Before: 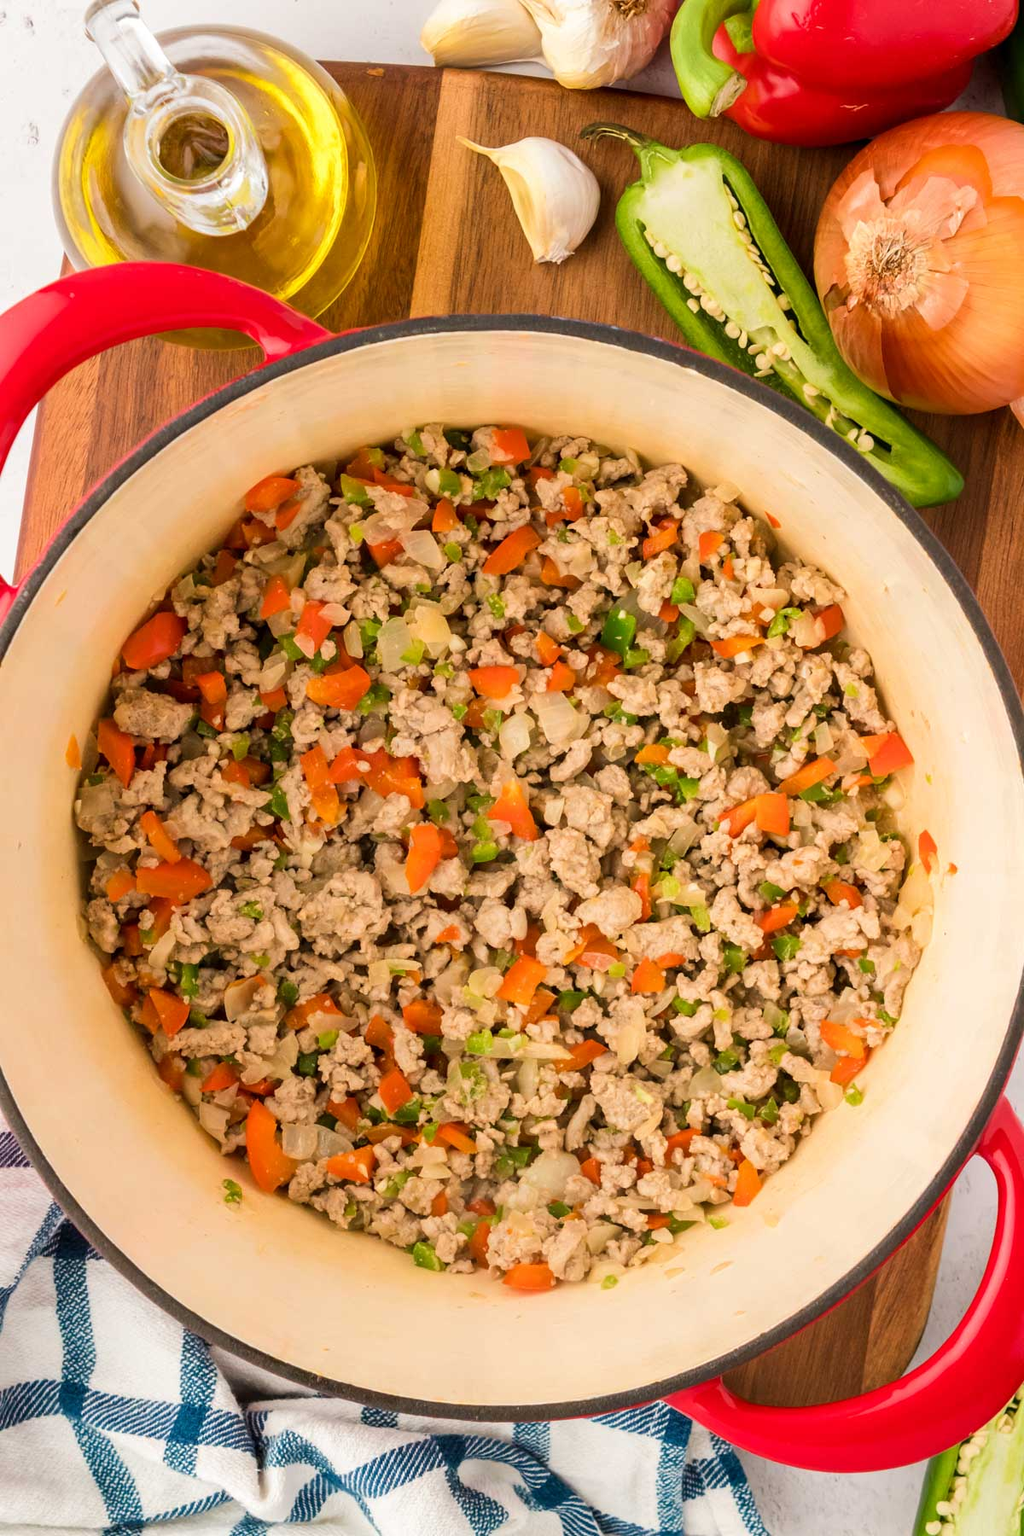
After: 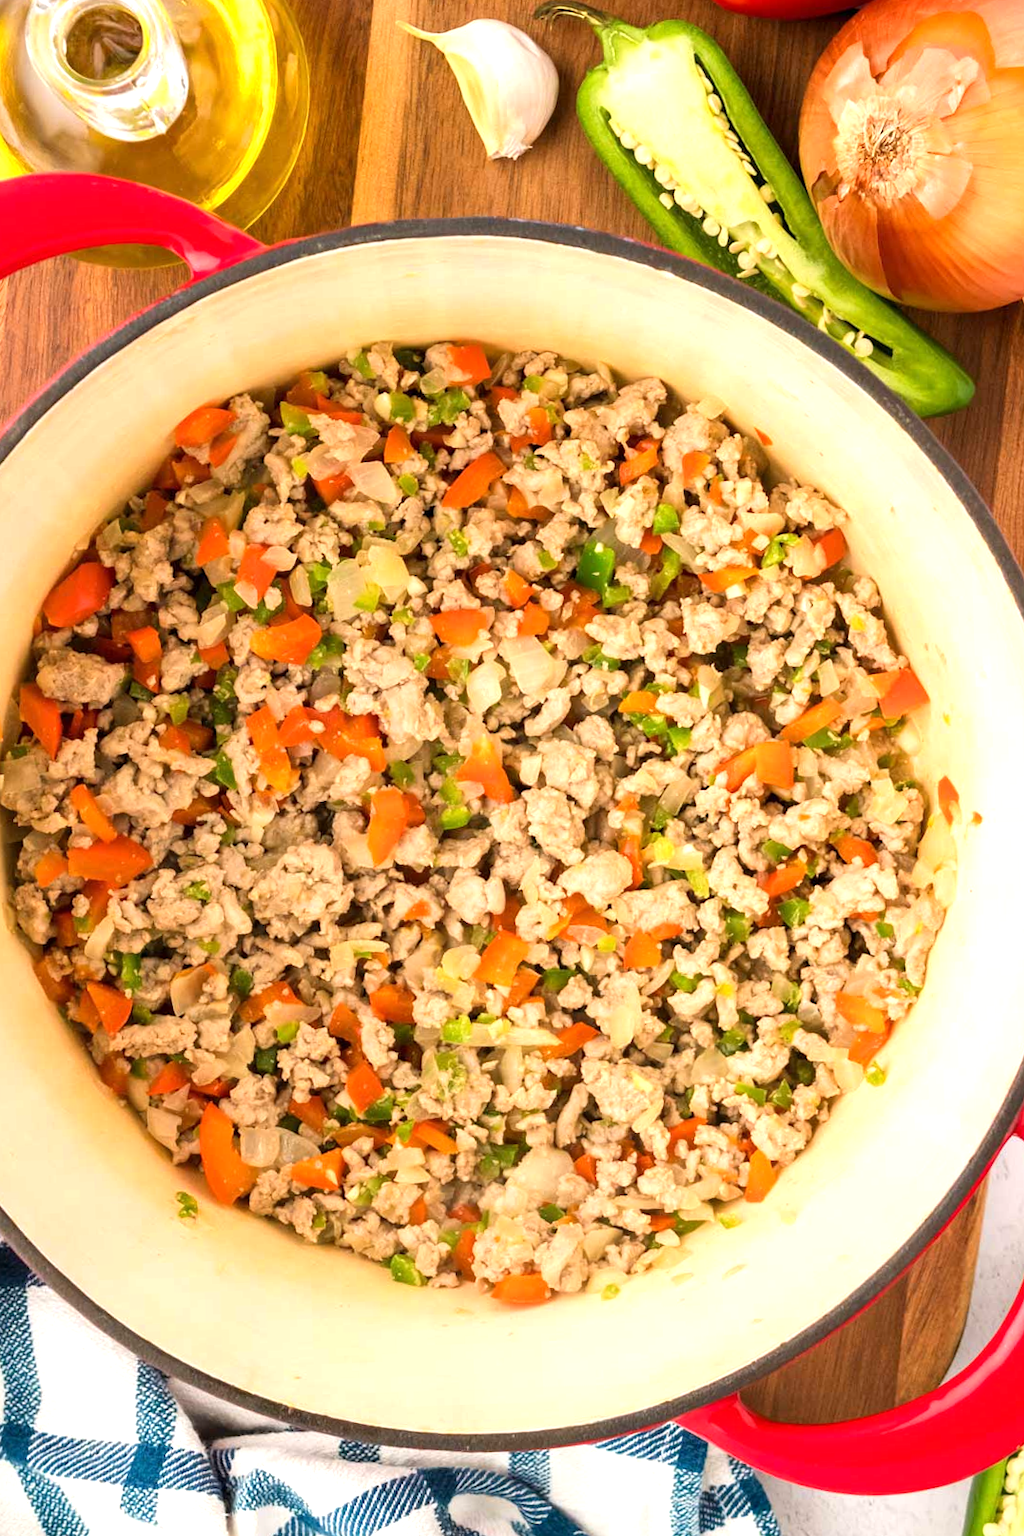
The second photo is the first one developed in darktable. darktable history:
crop and rotate: angle 1.96°, left 5.673%, top 5.673%
exposure: exposure 0.6 EV, compensate highlight preservation false
